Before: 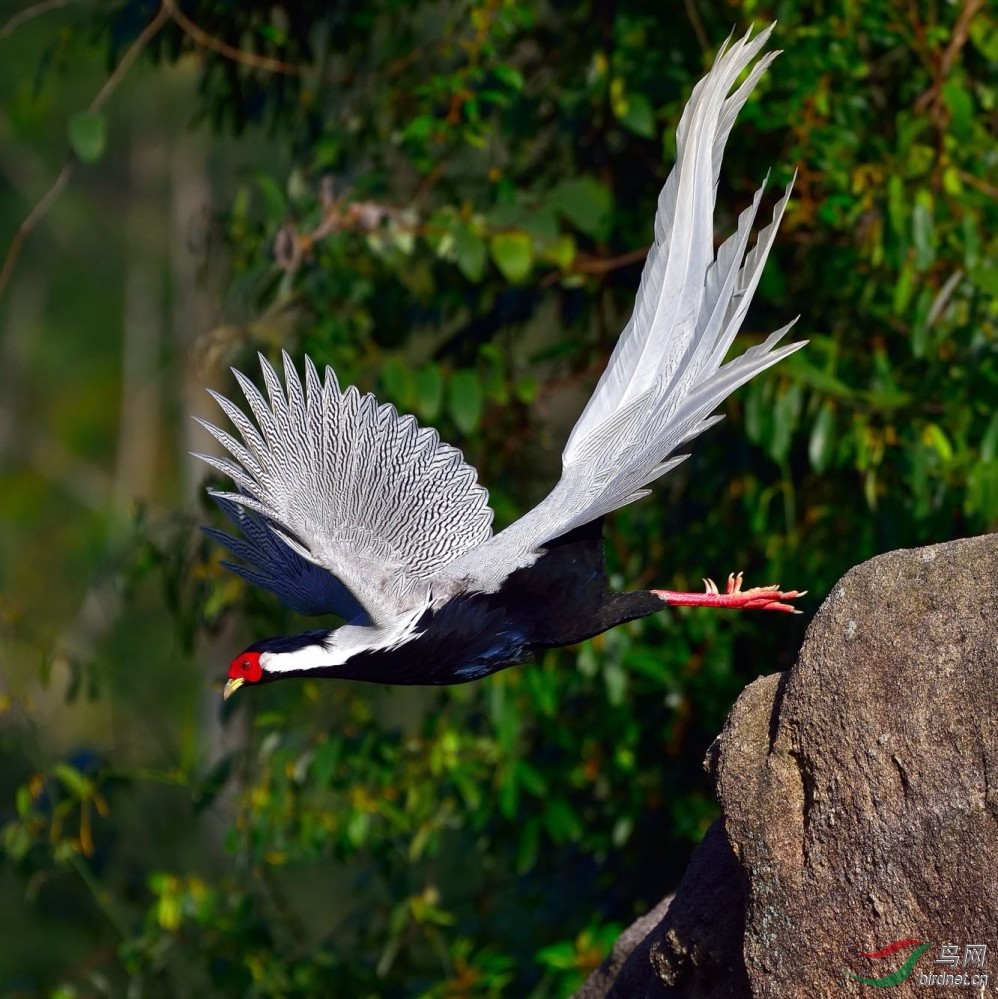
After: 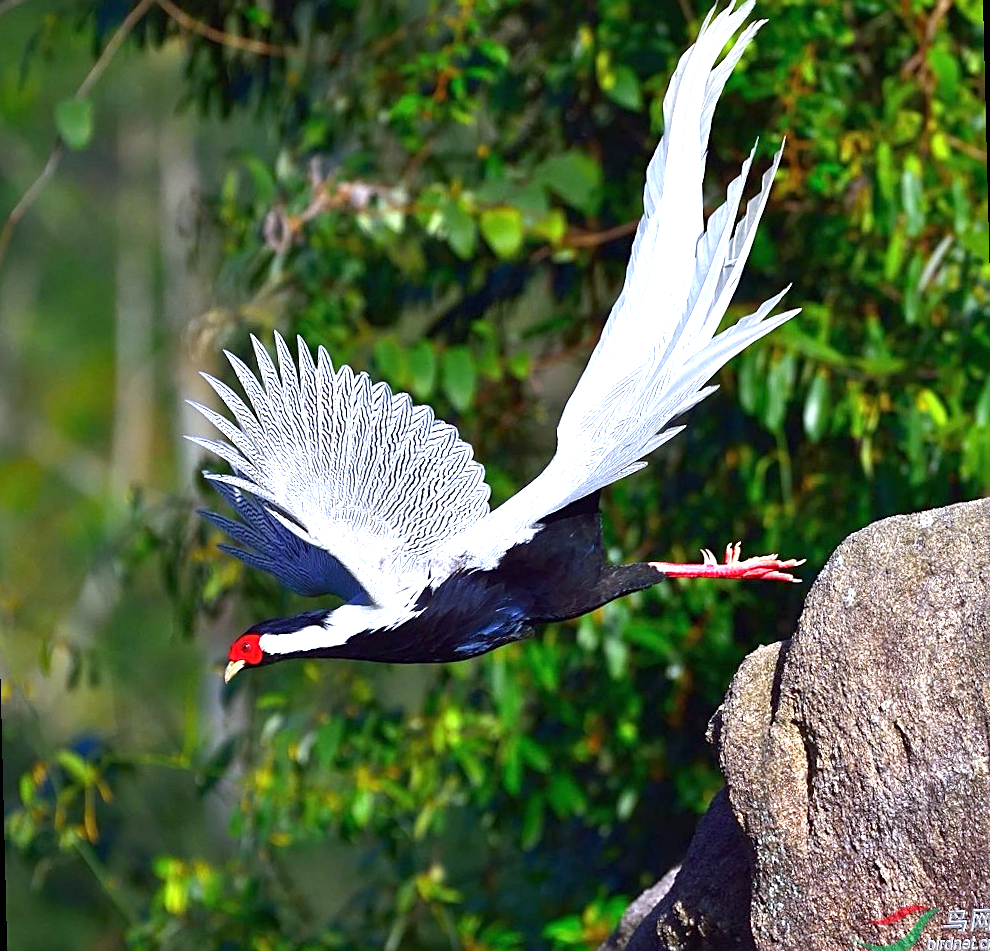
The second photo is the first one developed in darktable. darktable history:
white balance: red 0.926, green 1.003, blue 1.133
sharpen: on, module defaults
exposure: black level correction 0, exposure 1.379 EV, compensate exposure bias true, compensate highlight preservation false
rotate and perspective: rotation -1.42°, crop left 0.016, crop right 0.984, crop top 0.035, crop bottom 0.965
